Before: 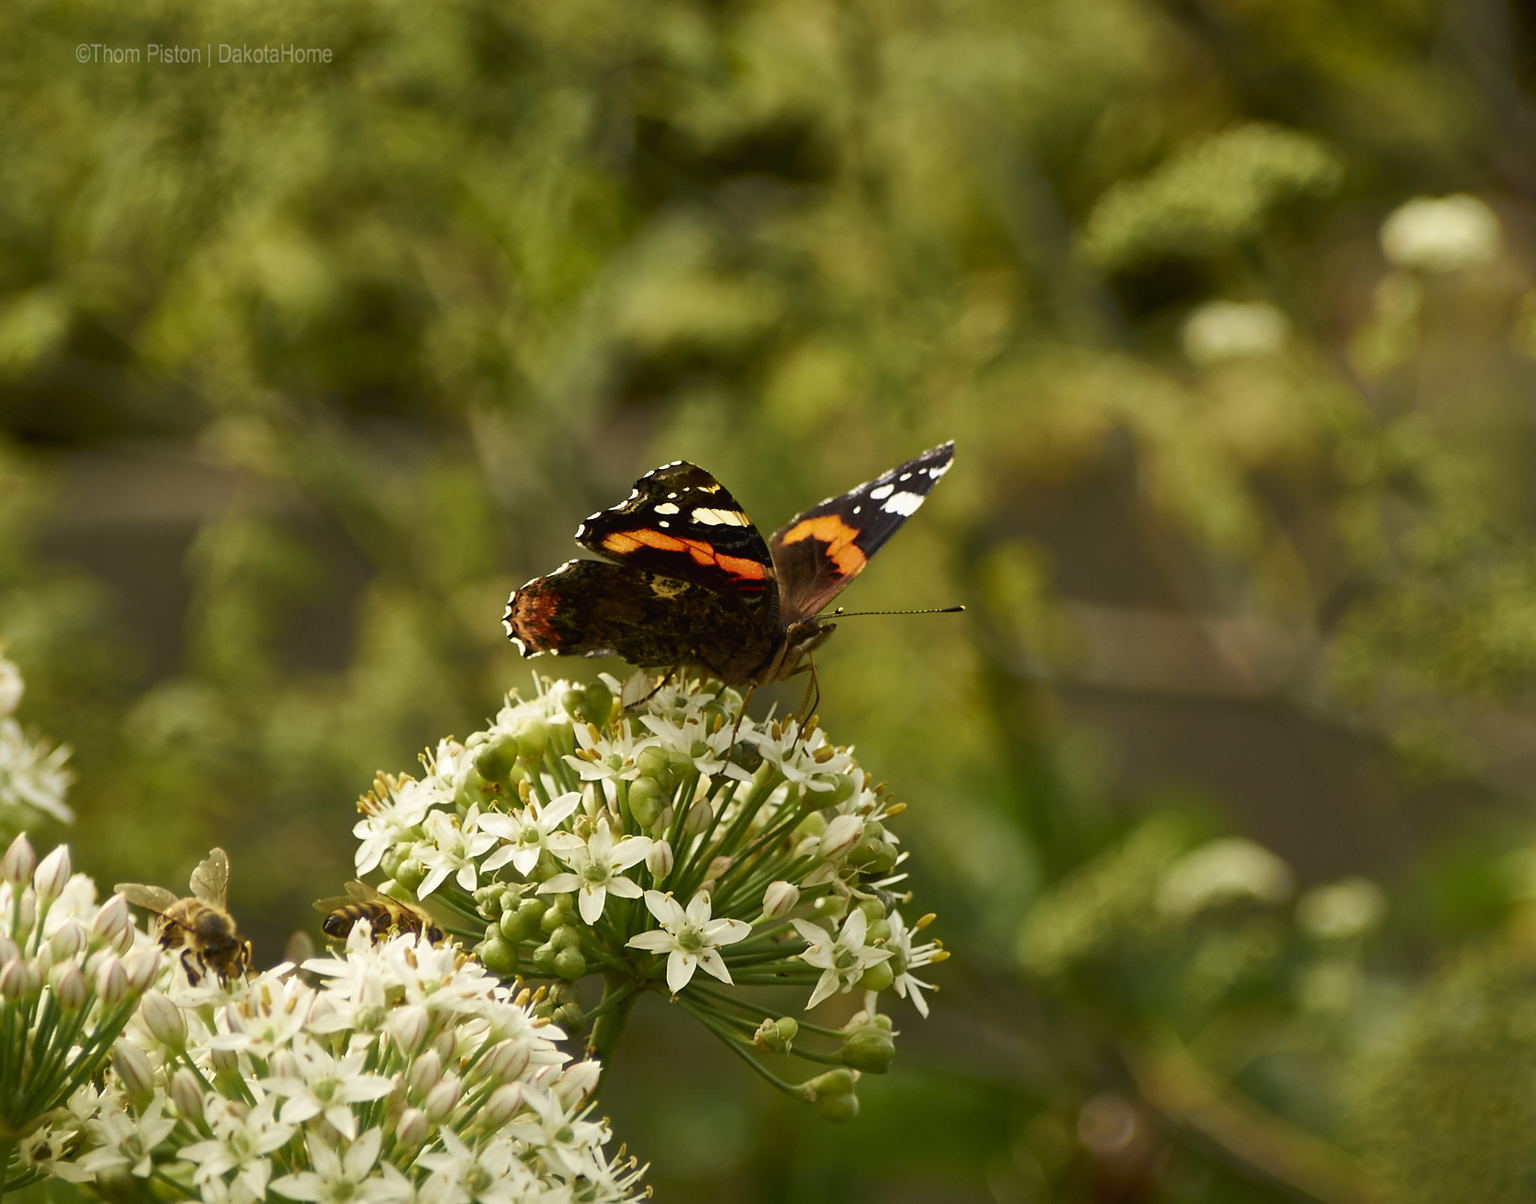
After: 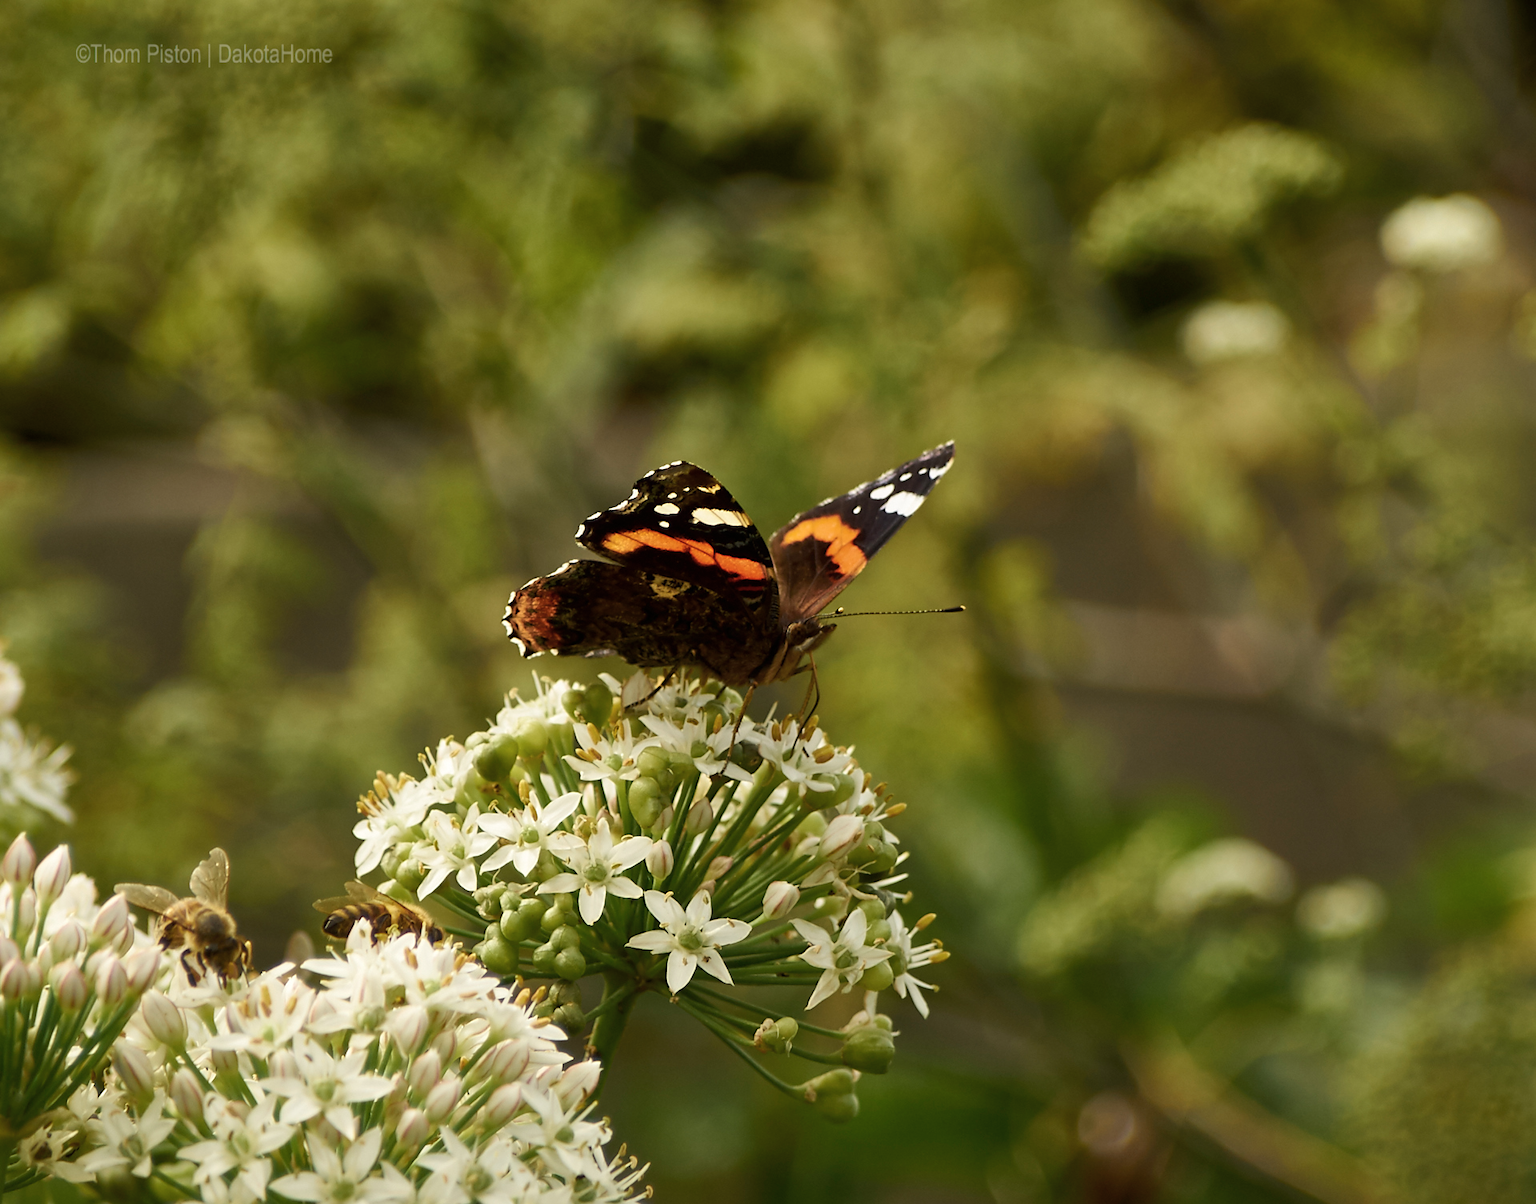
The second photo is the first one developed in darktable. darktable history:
color correction: saturation 0.85
